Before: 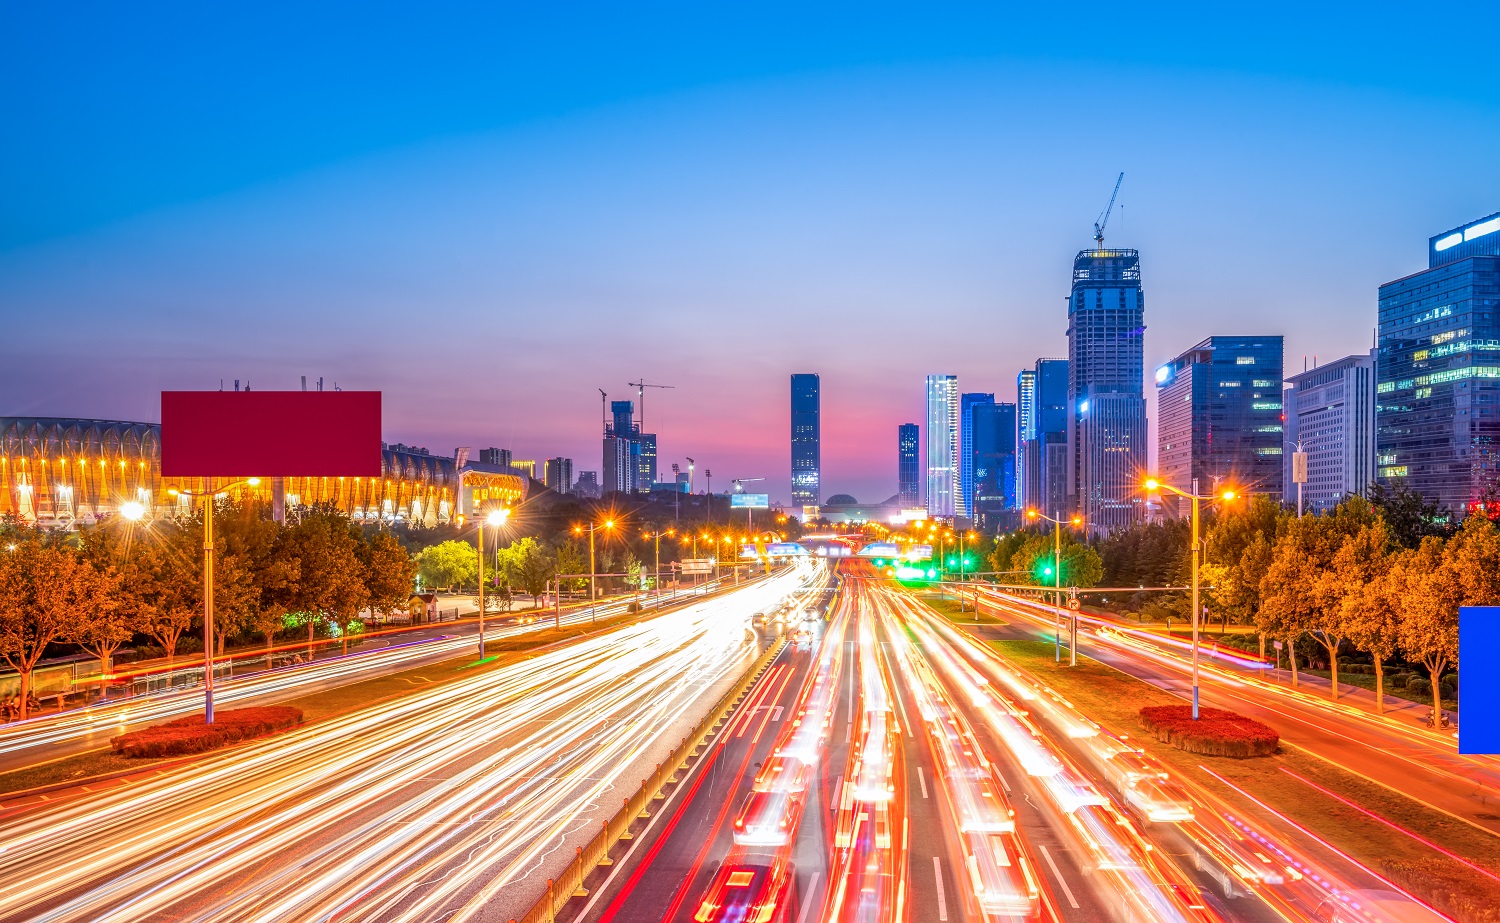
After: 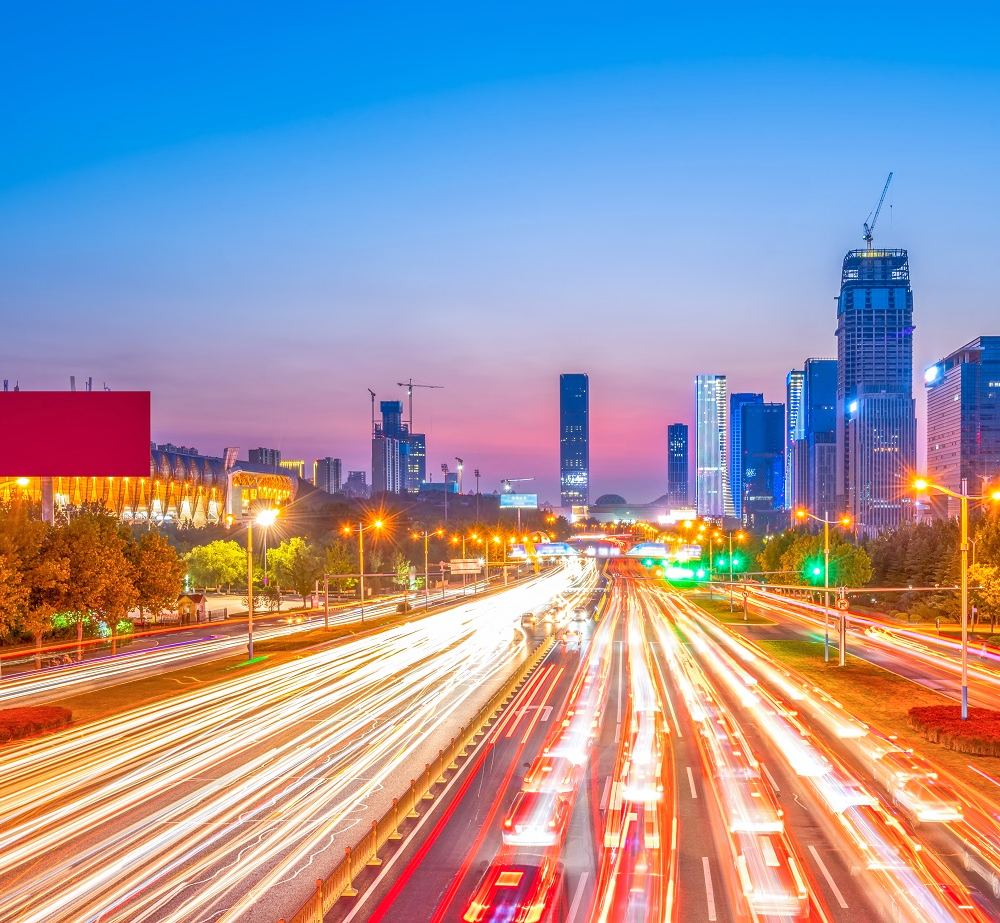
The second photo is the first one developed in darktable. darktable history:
tone equalizer: -7 EV 0.158 EV, -6 EV 0.564 EV, -5 EV 1.17 EV, -4 EV 1.31 EV, -3 EV 1.14 EV, -2 EV 0.6 EV, -1 EV 0.151 EV
crop and rotate: left 15.451%, right 17.864%
